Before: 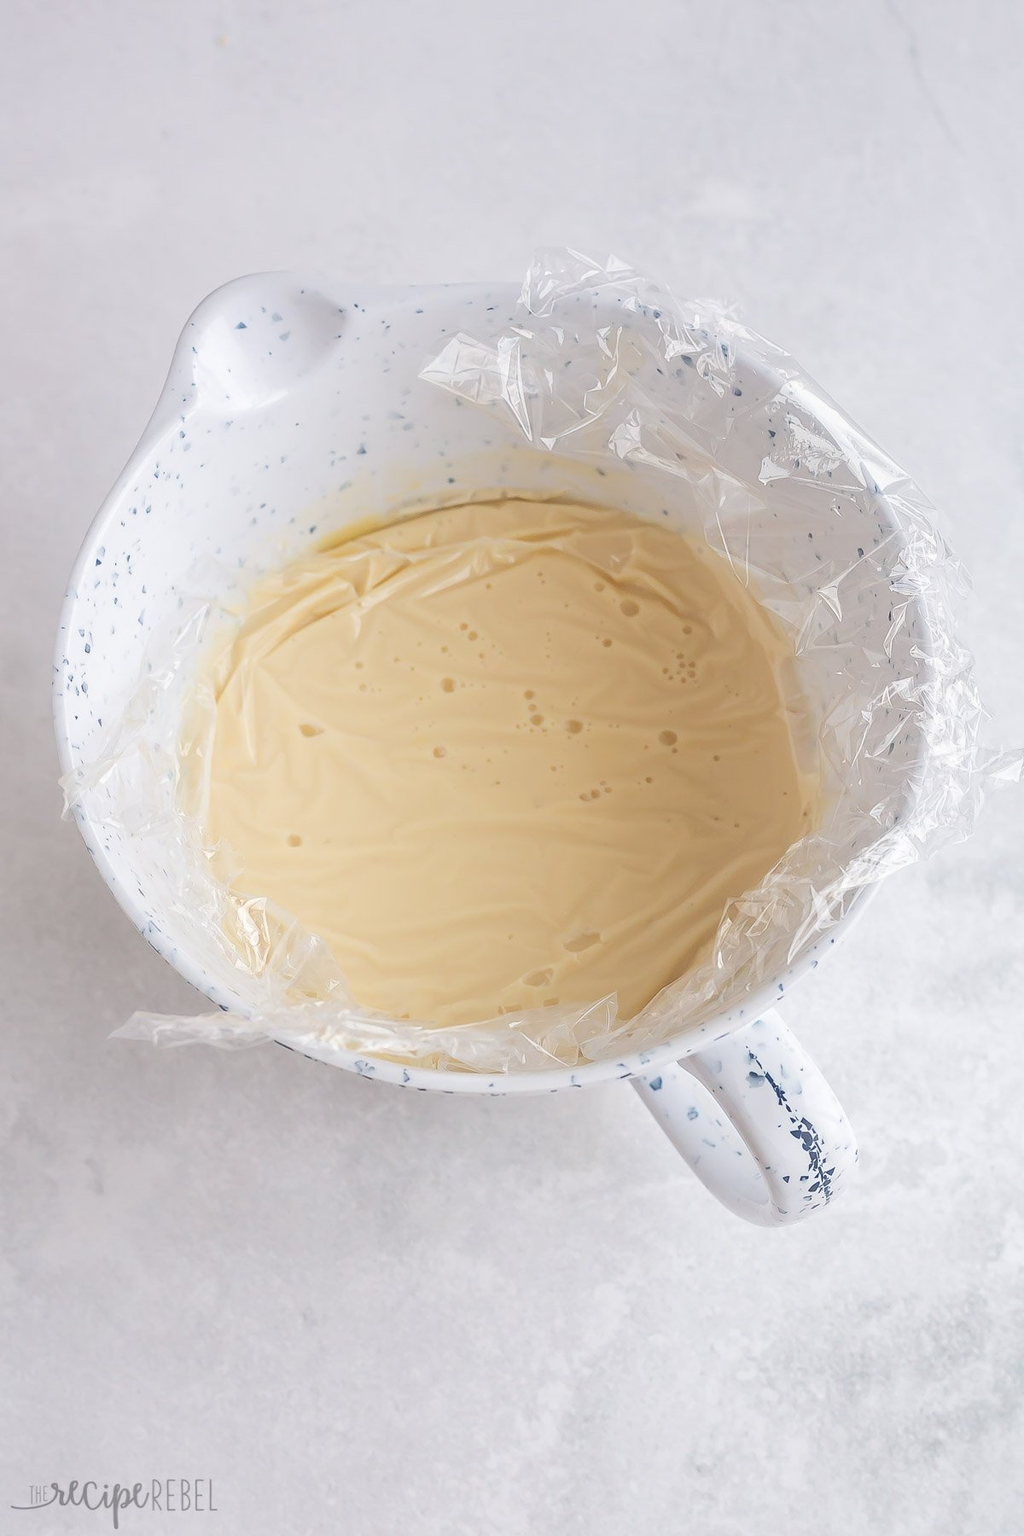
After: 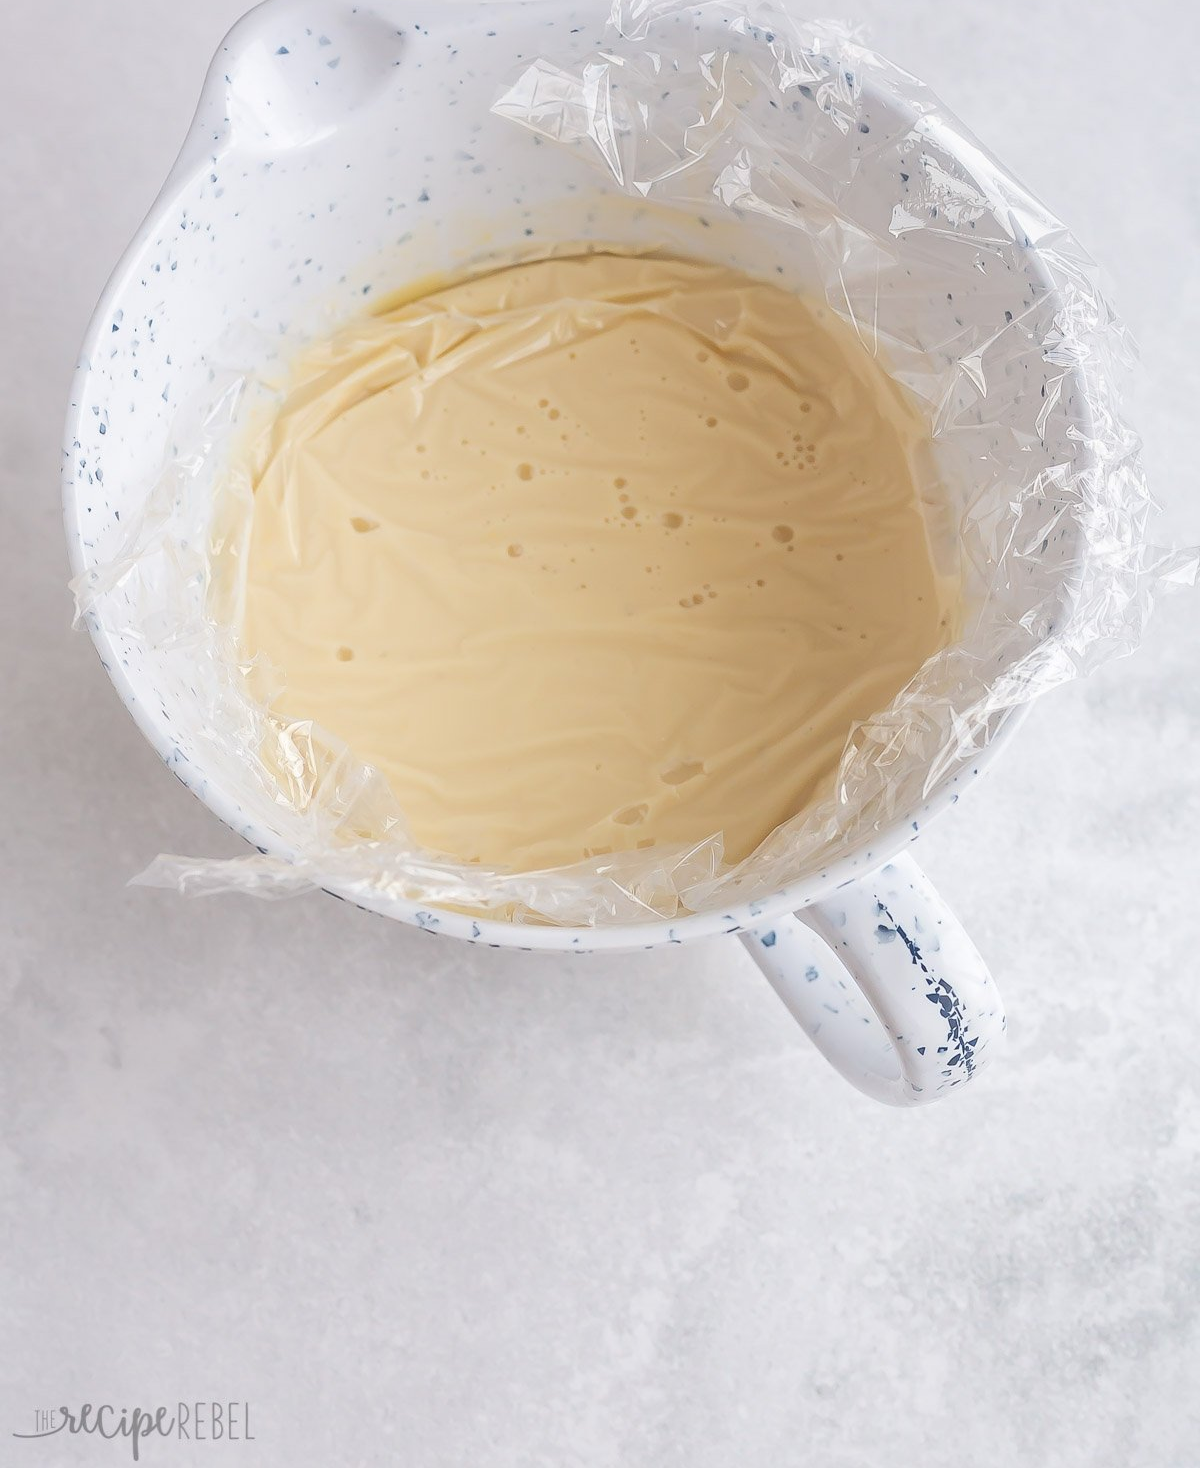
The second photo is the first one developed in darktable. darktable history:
crop and rotate: top 18.442%
